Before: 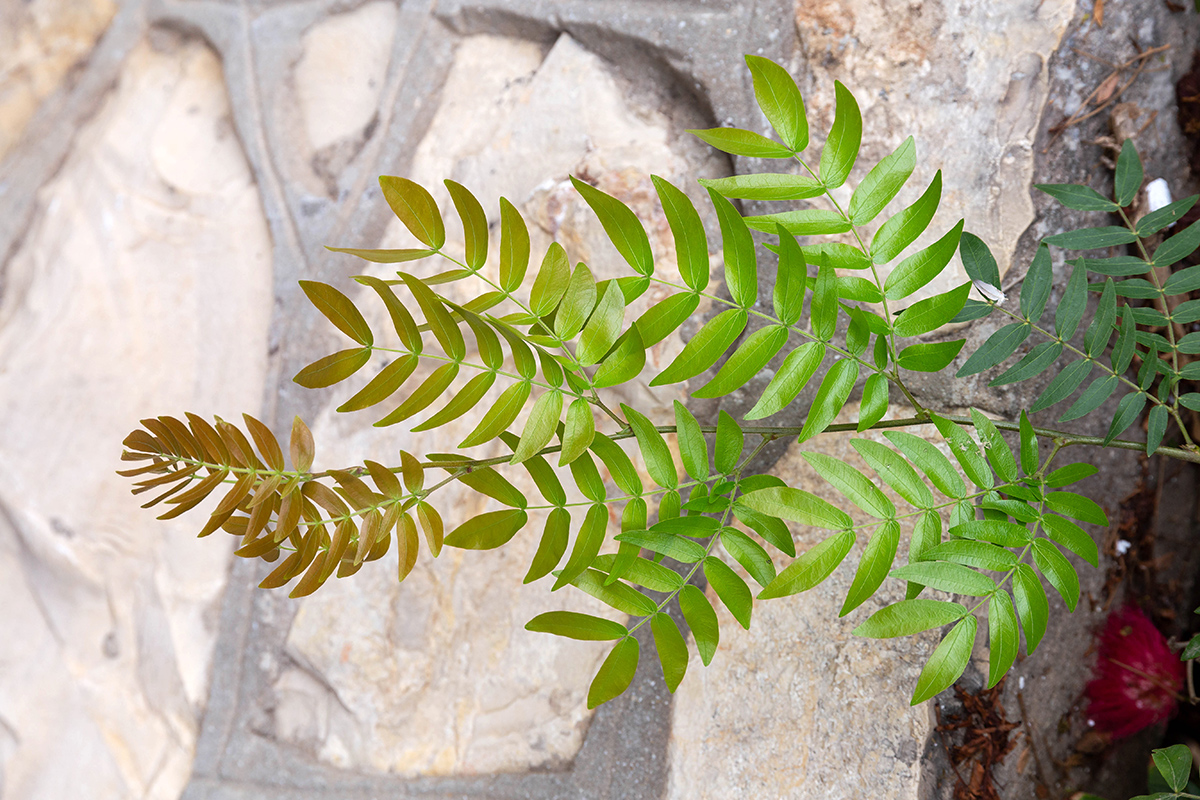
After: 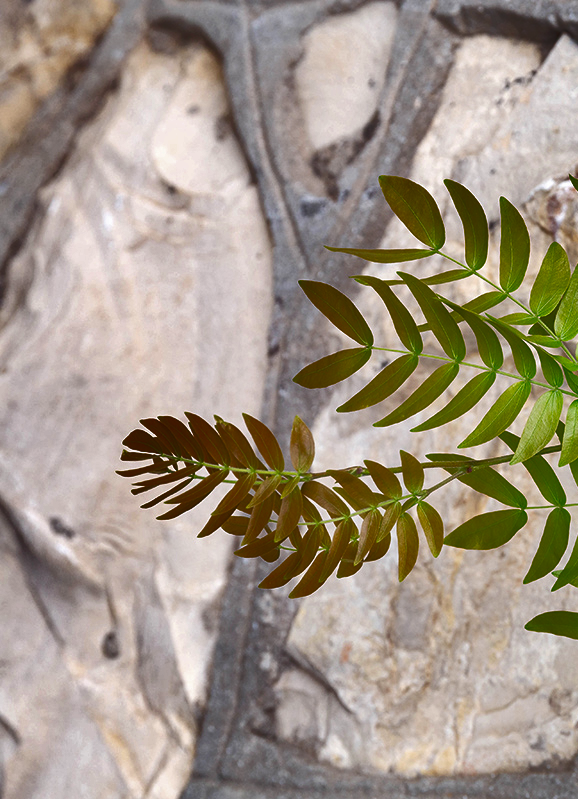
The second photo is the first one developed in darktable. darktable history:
crop and rotate: left 0.011%, top 0%, right 51.785%
shadows and highlights: shadows 24.61, highlights -78.49, soften with gaussian
